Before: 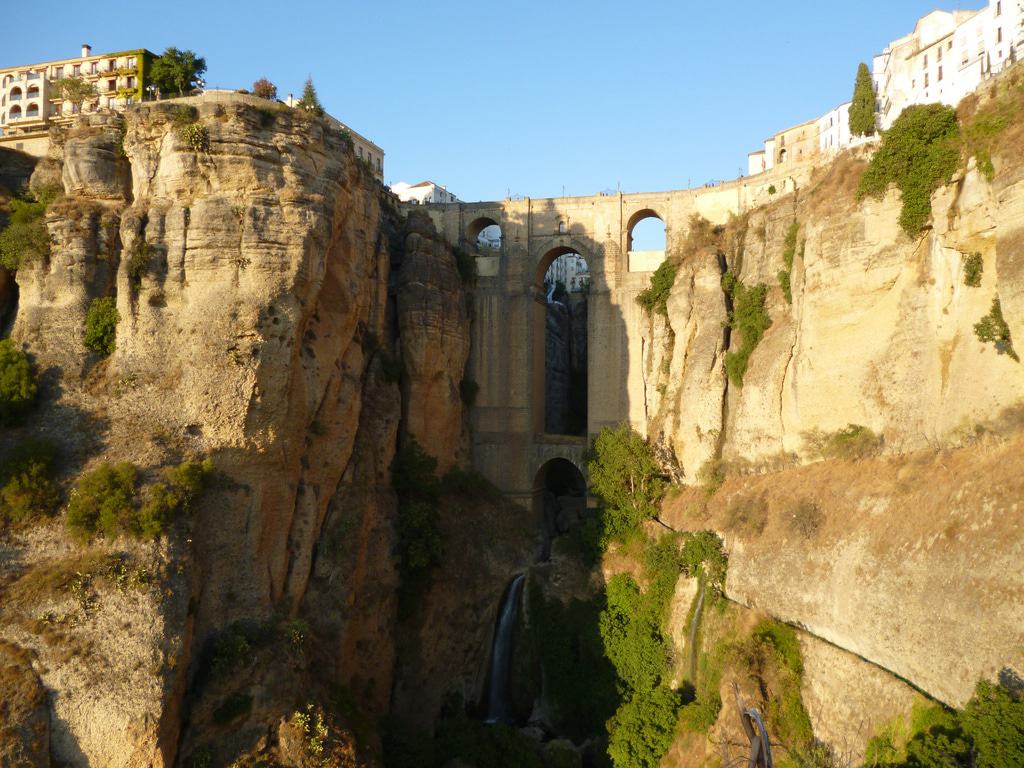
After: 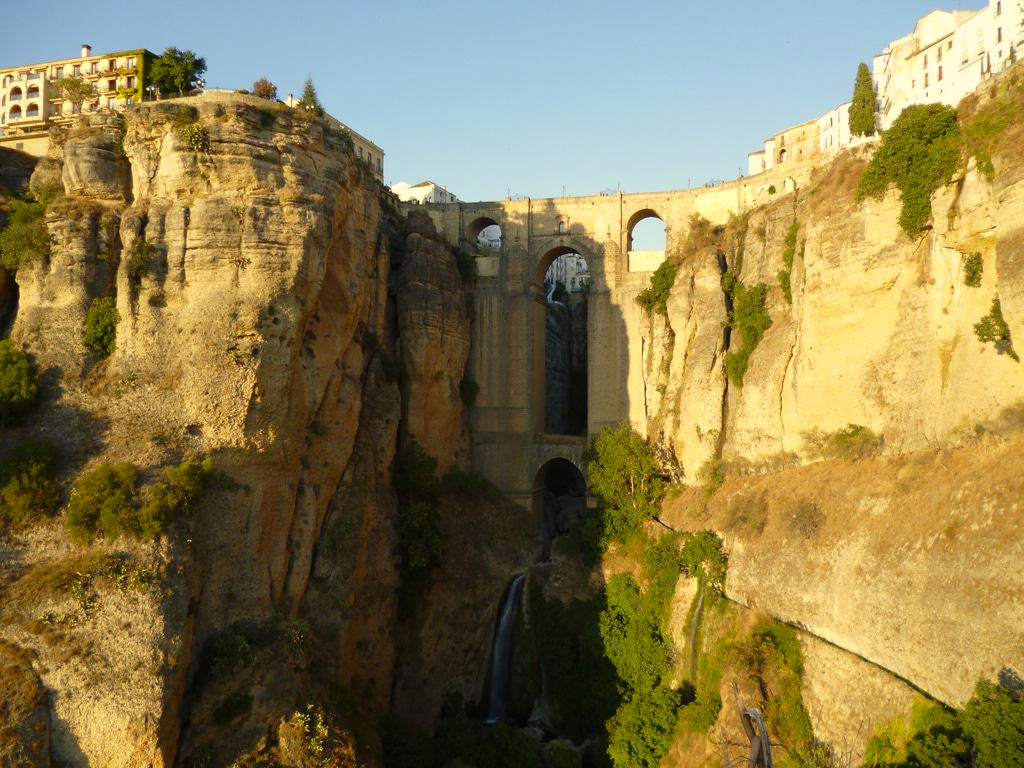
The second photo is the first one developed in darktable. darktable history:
color correction: highlights a* 1.27, highlights b* 17.39
